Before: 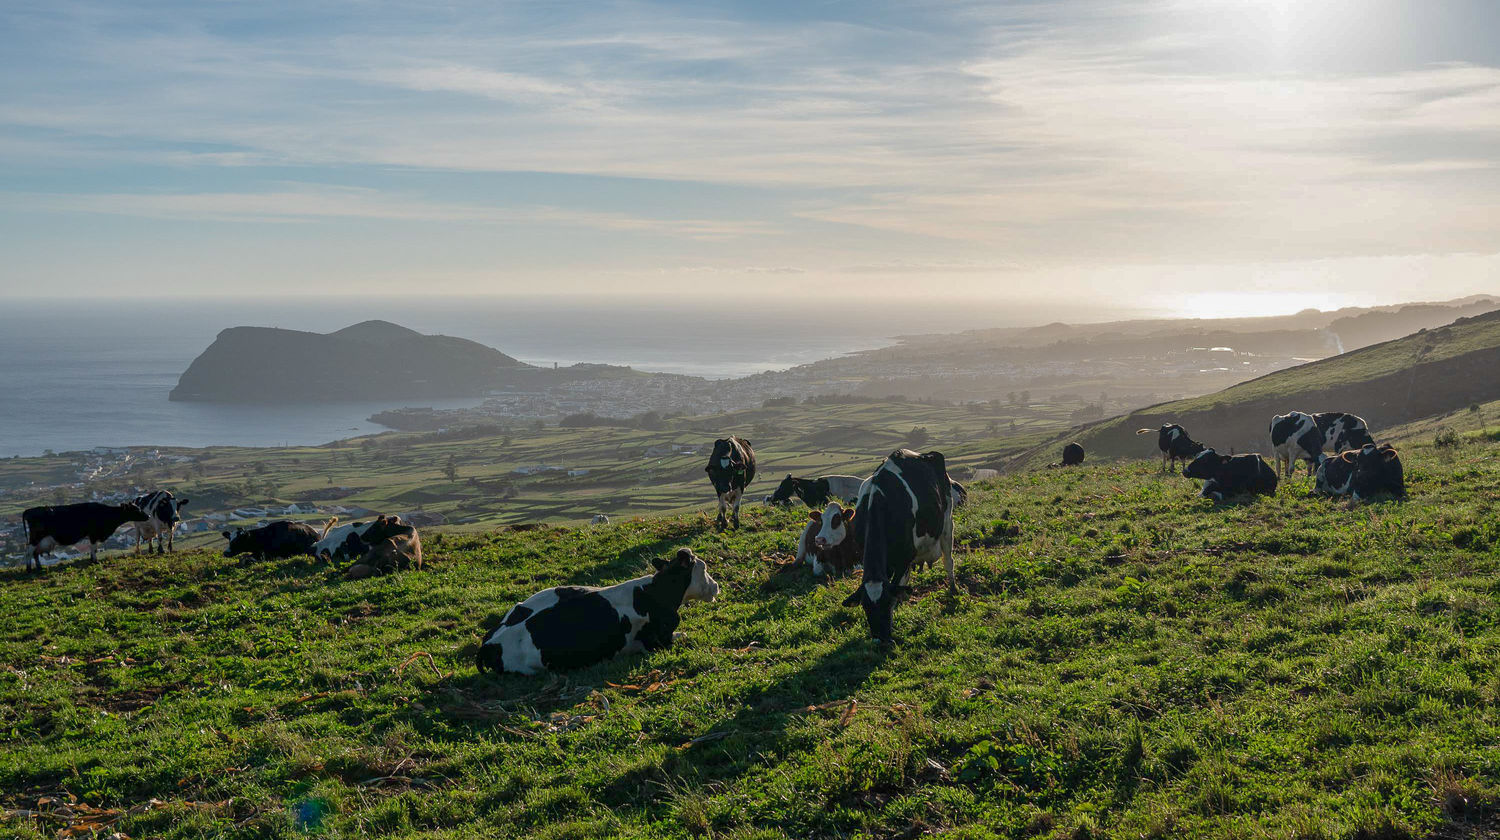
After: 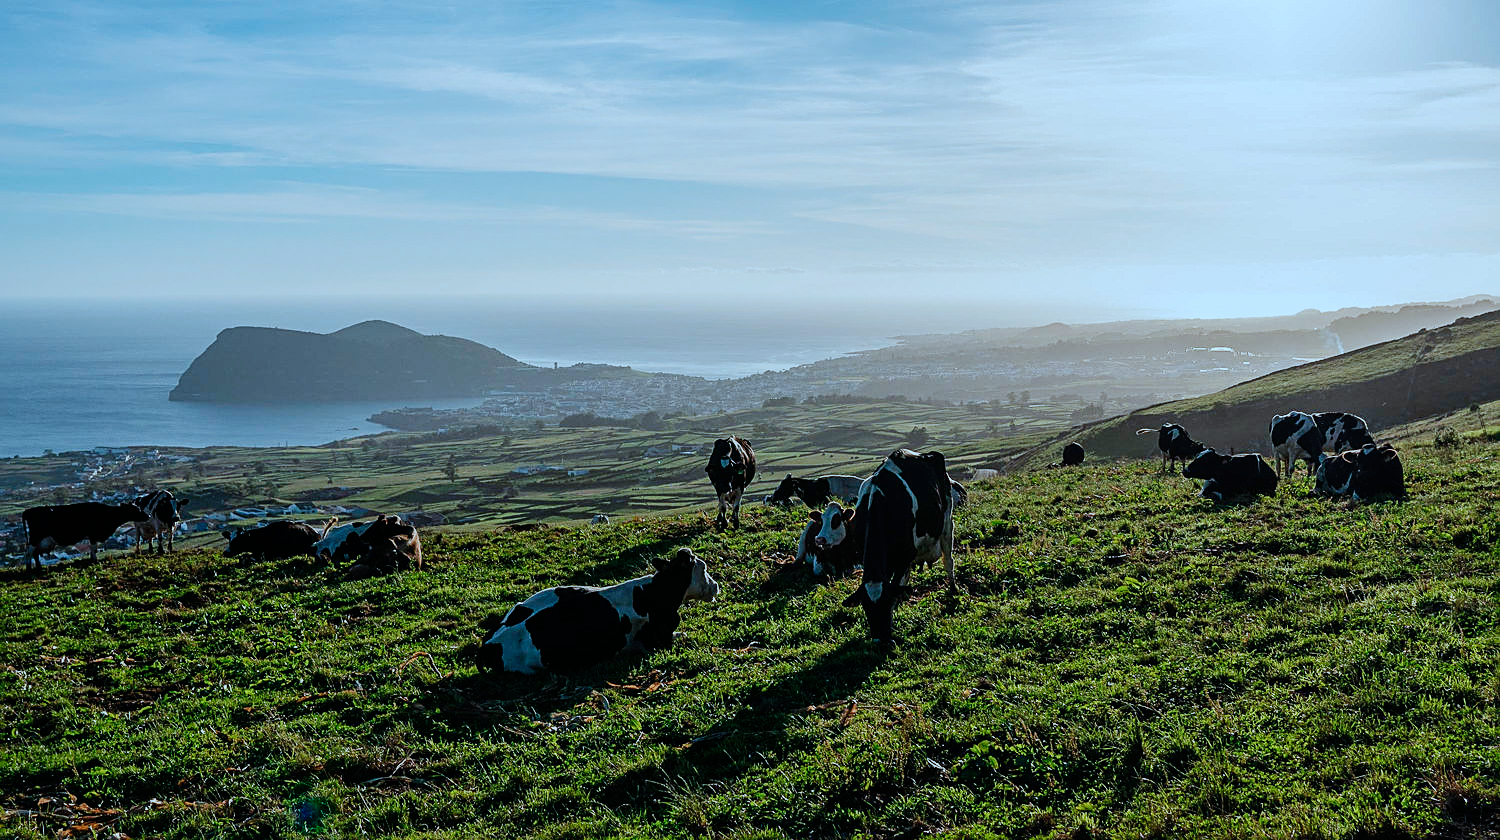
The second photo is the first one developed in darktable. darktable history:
sigmoid: contrast 1.81, skew -0.21, preserve hue 0%, red attenuation 0.1, red rotation 0.035, green attenuation 0.1, green rotation -0.017, blue attenuation 0.15, blue rotation -0.052, base primaries Rec2020
color balance rgb: global vibrance 20%
color correction: highlights a* -9.73, highlights b* -21.22
sharpen: on, module defaults
